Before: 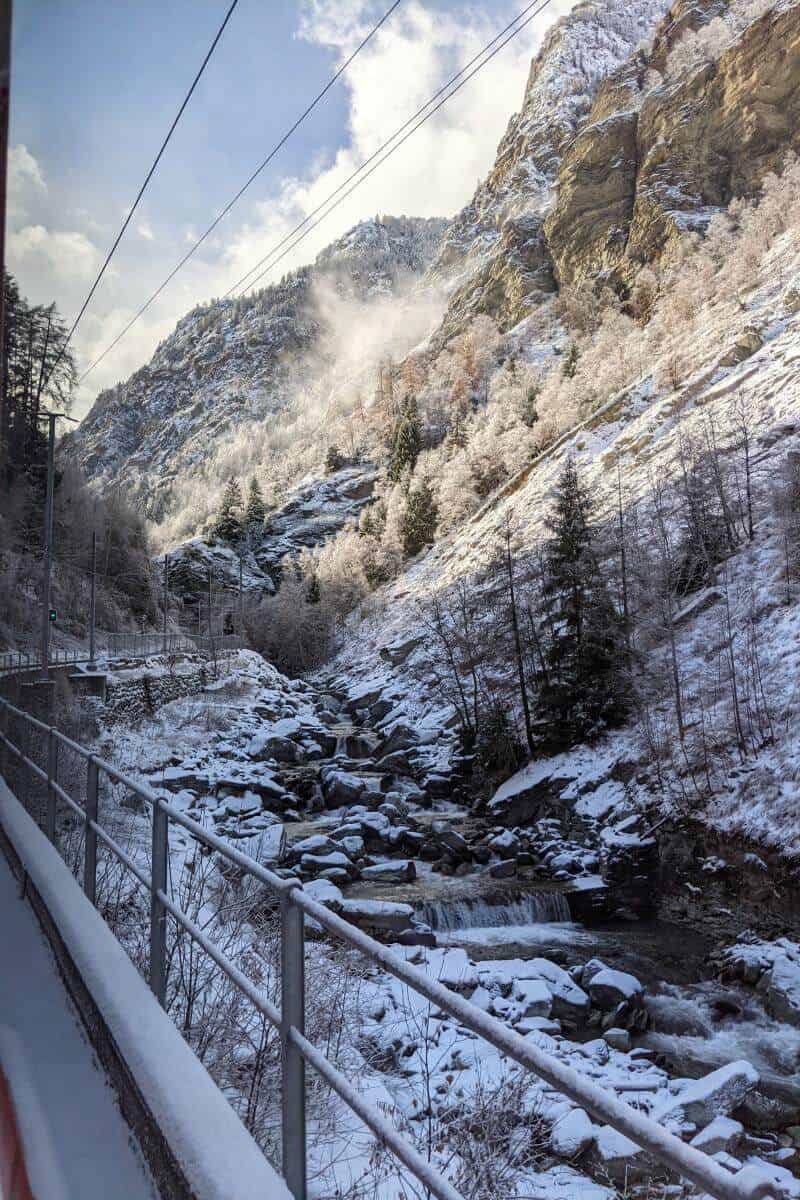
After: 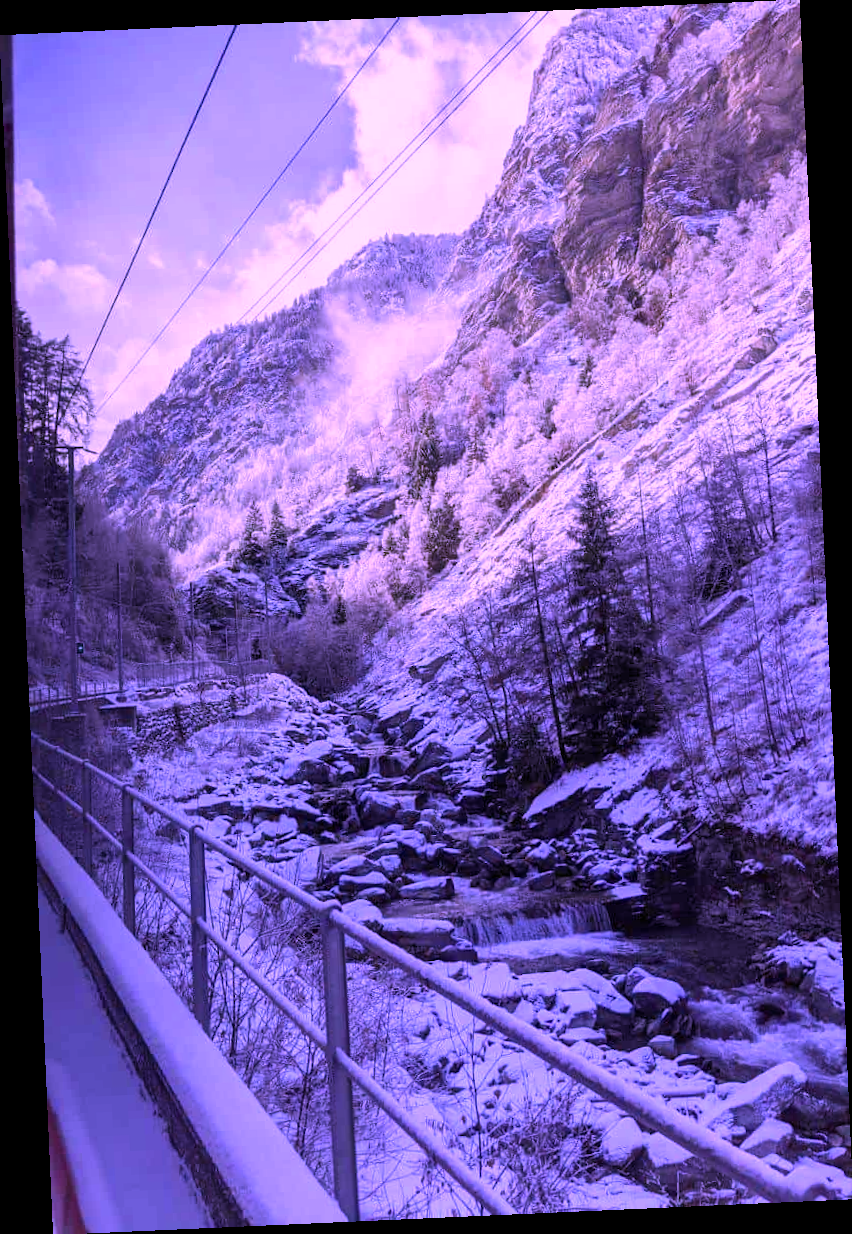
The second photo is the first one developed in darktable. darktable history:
rotate and perspective: rotation -2.56°, automatic cropping off
color calibration: illuminant custom, x 0.379, y 0.481, temperature 4443.07 K
